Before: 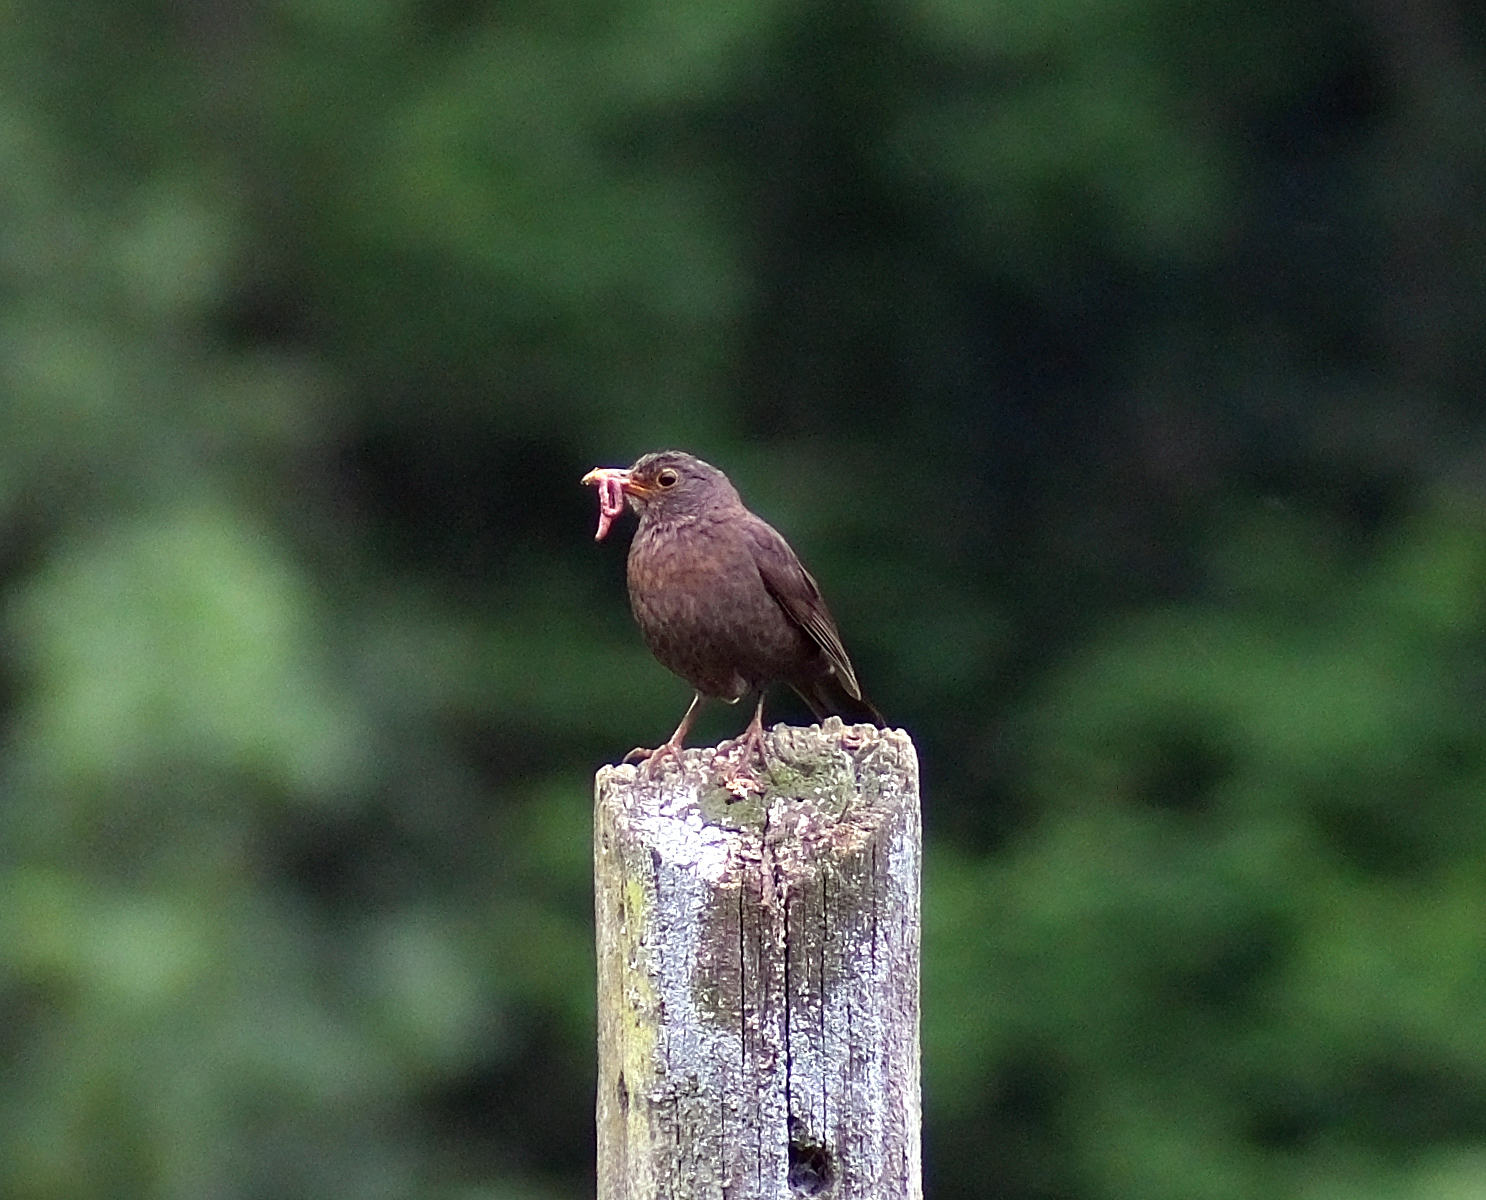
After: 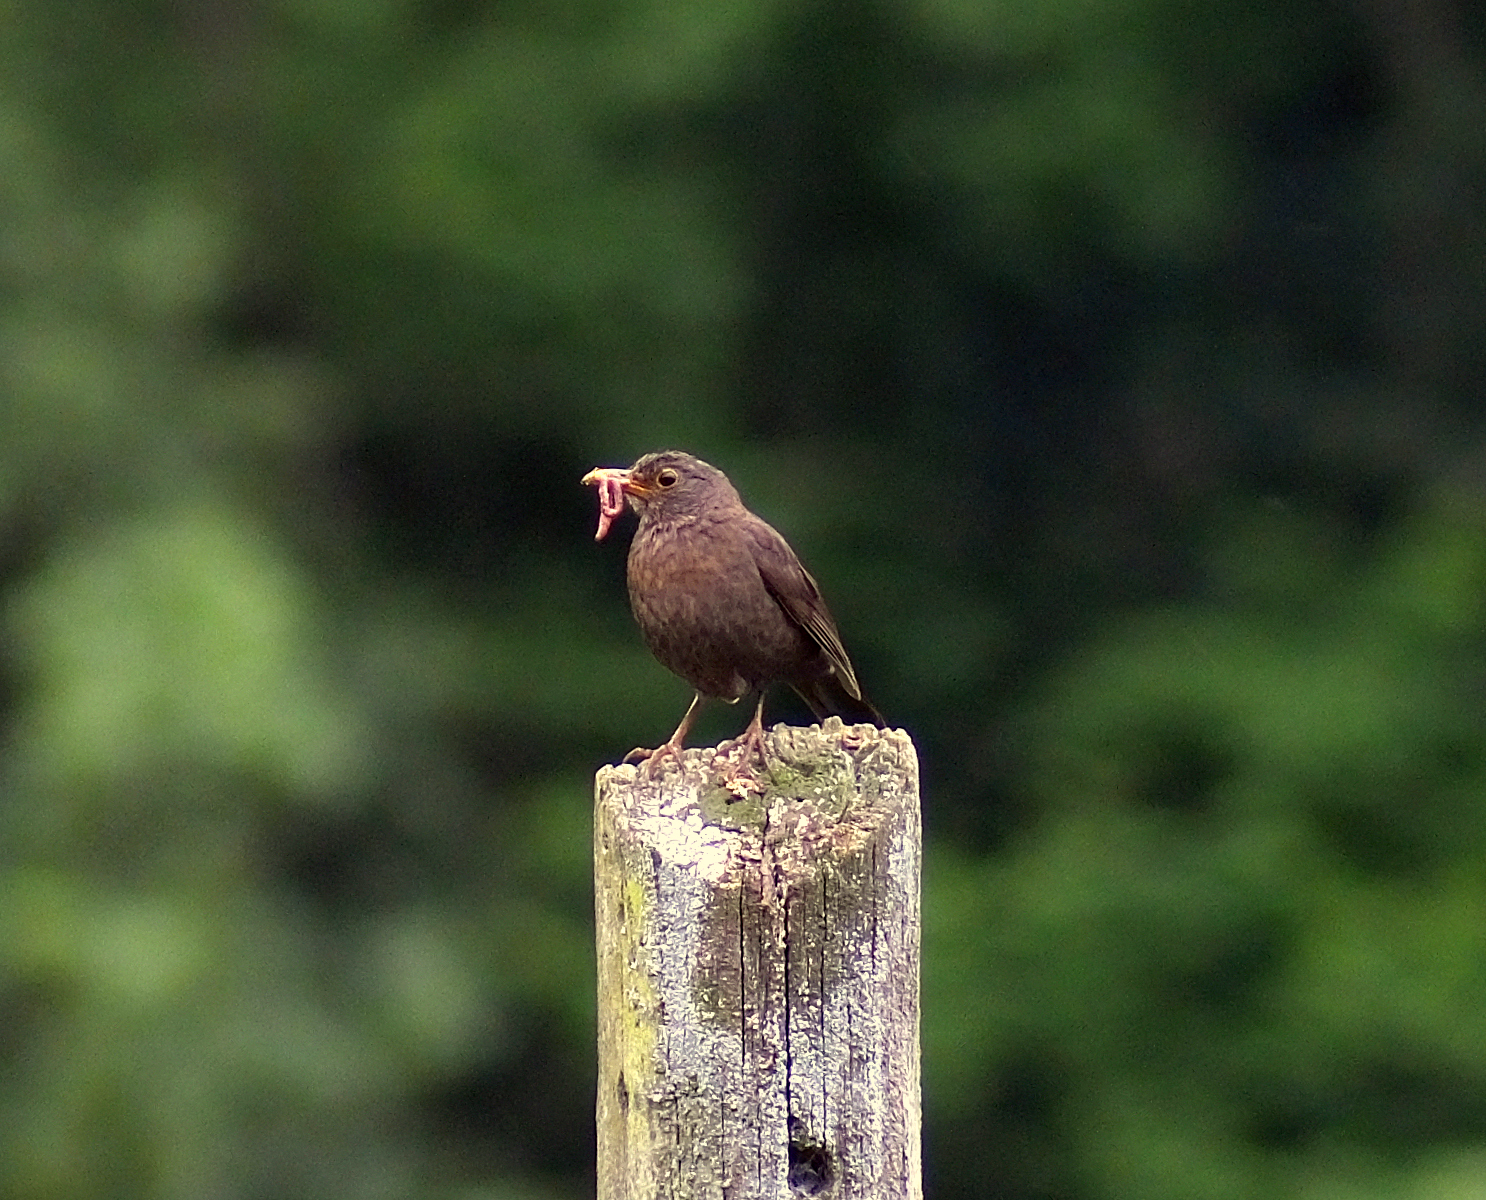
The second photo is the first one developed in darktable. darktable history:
exposure: black level correction 0.001, compensate highlight preservation false
color correction: highlights a* 1.44, highlights b* 17.95
